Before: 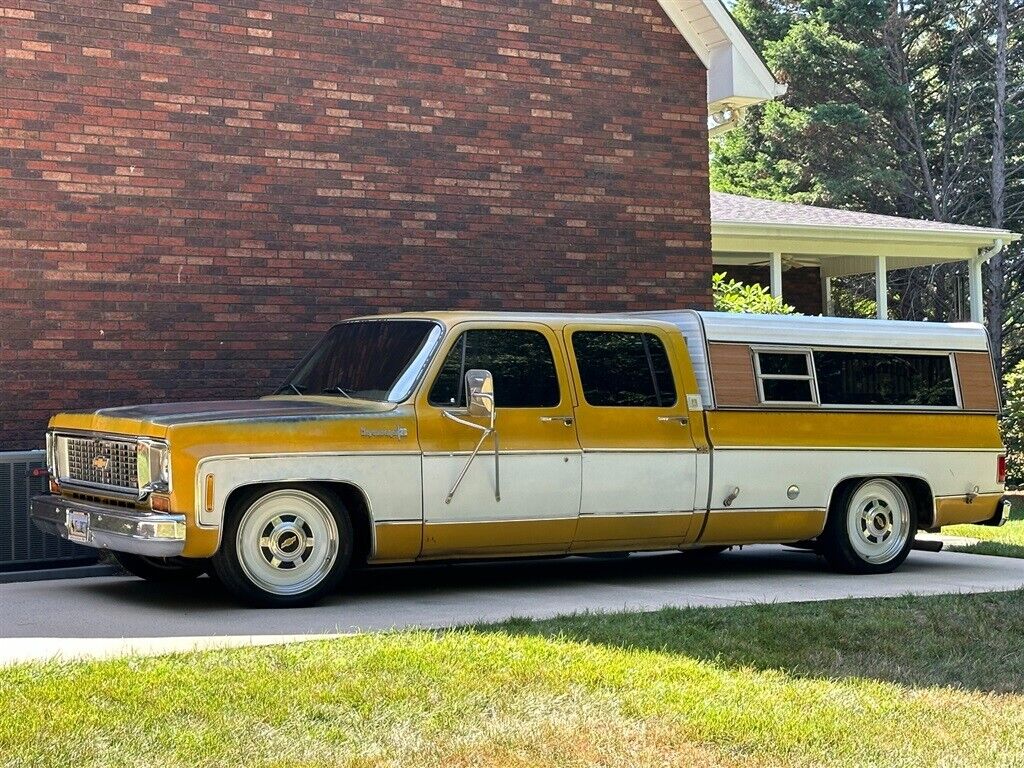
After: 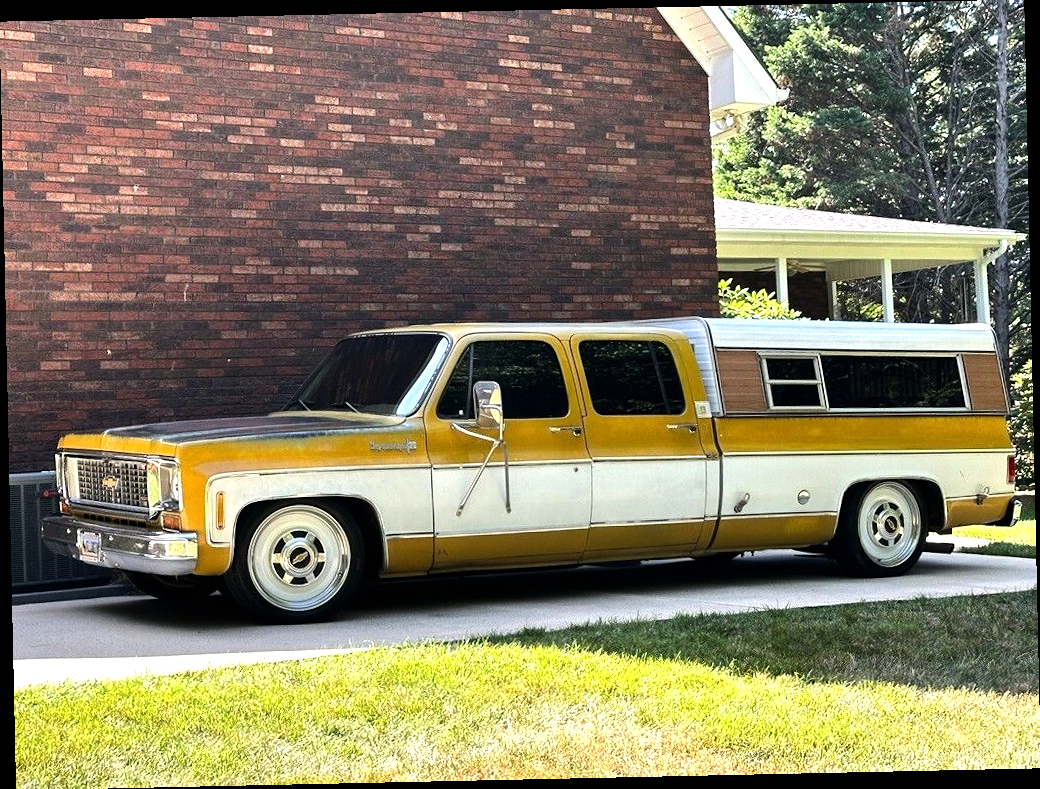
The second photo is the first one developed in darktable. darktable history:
tone equalizer: -8 EV -0.75 EV, -7 EV -0.7 EV, -6 EV -0.6 EV, -5 EV -0.4 EV, -3 EV 0.4 EV, -2 EV 0.6 EV, -1 EV 0.7 EV, +0 EV 0.75 EV, edges refinement/feathering 500, mask exposure compensation -1.57 EV, preserve details no
rotate and perspective: rotation -1.24°, automatic cropping off
